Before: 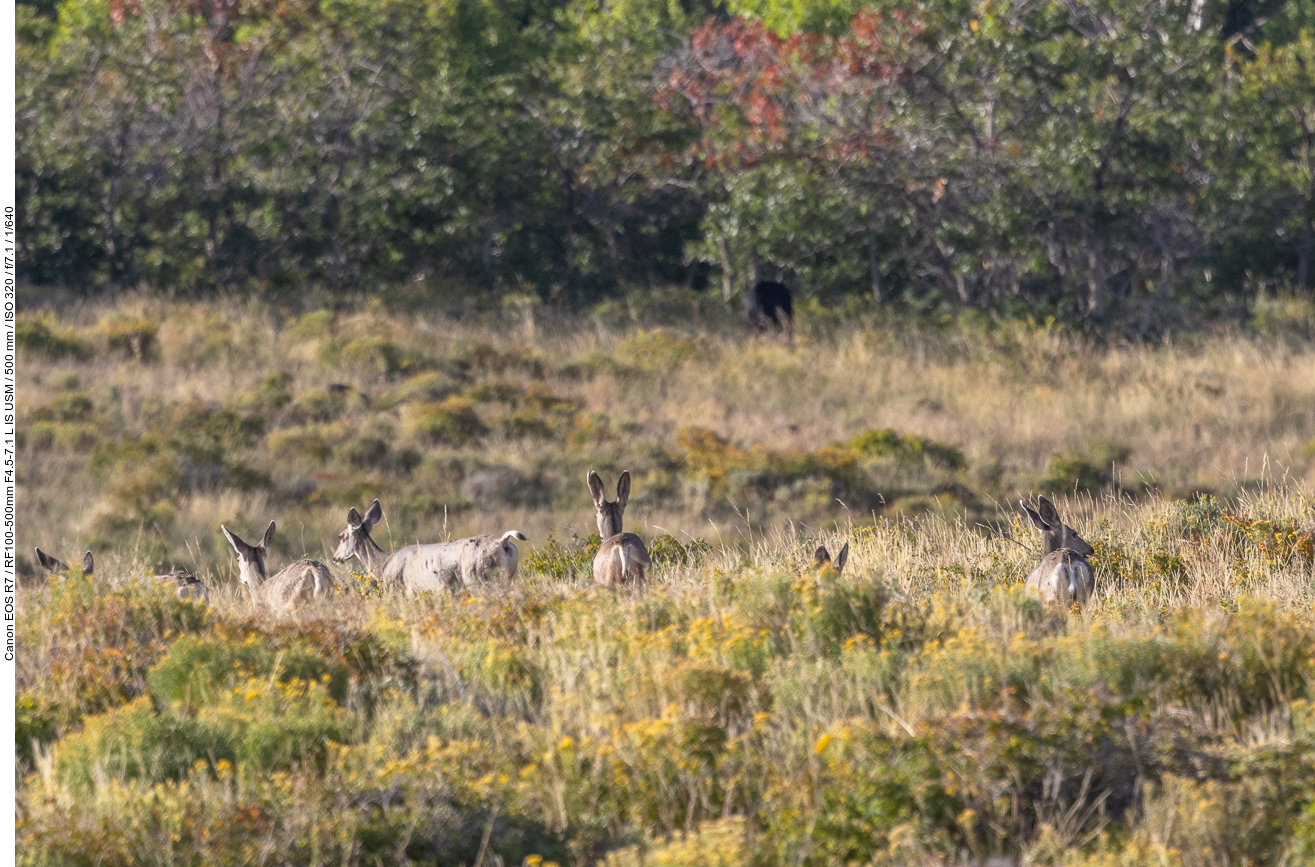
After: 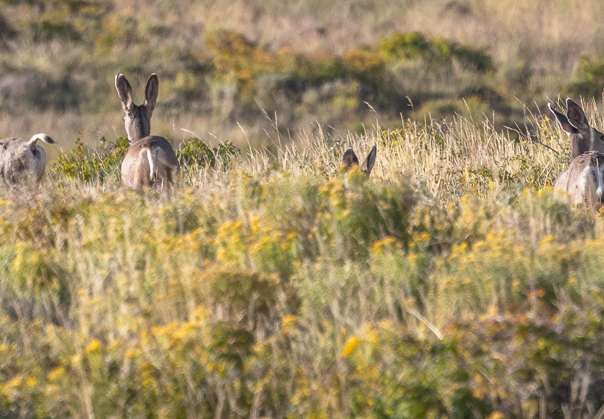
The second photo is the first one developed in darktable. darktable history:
crop: left 35.947%, top 45.826%, right 18.116%, bottom 5.809%
